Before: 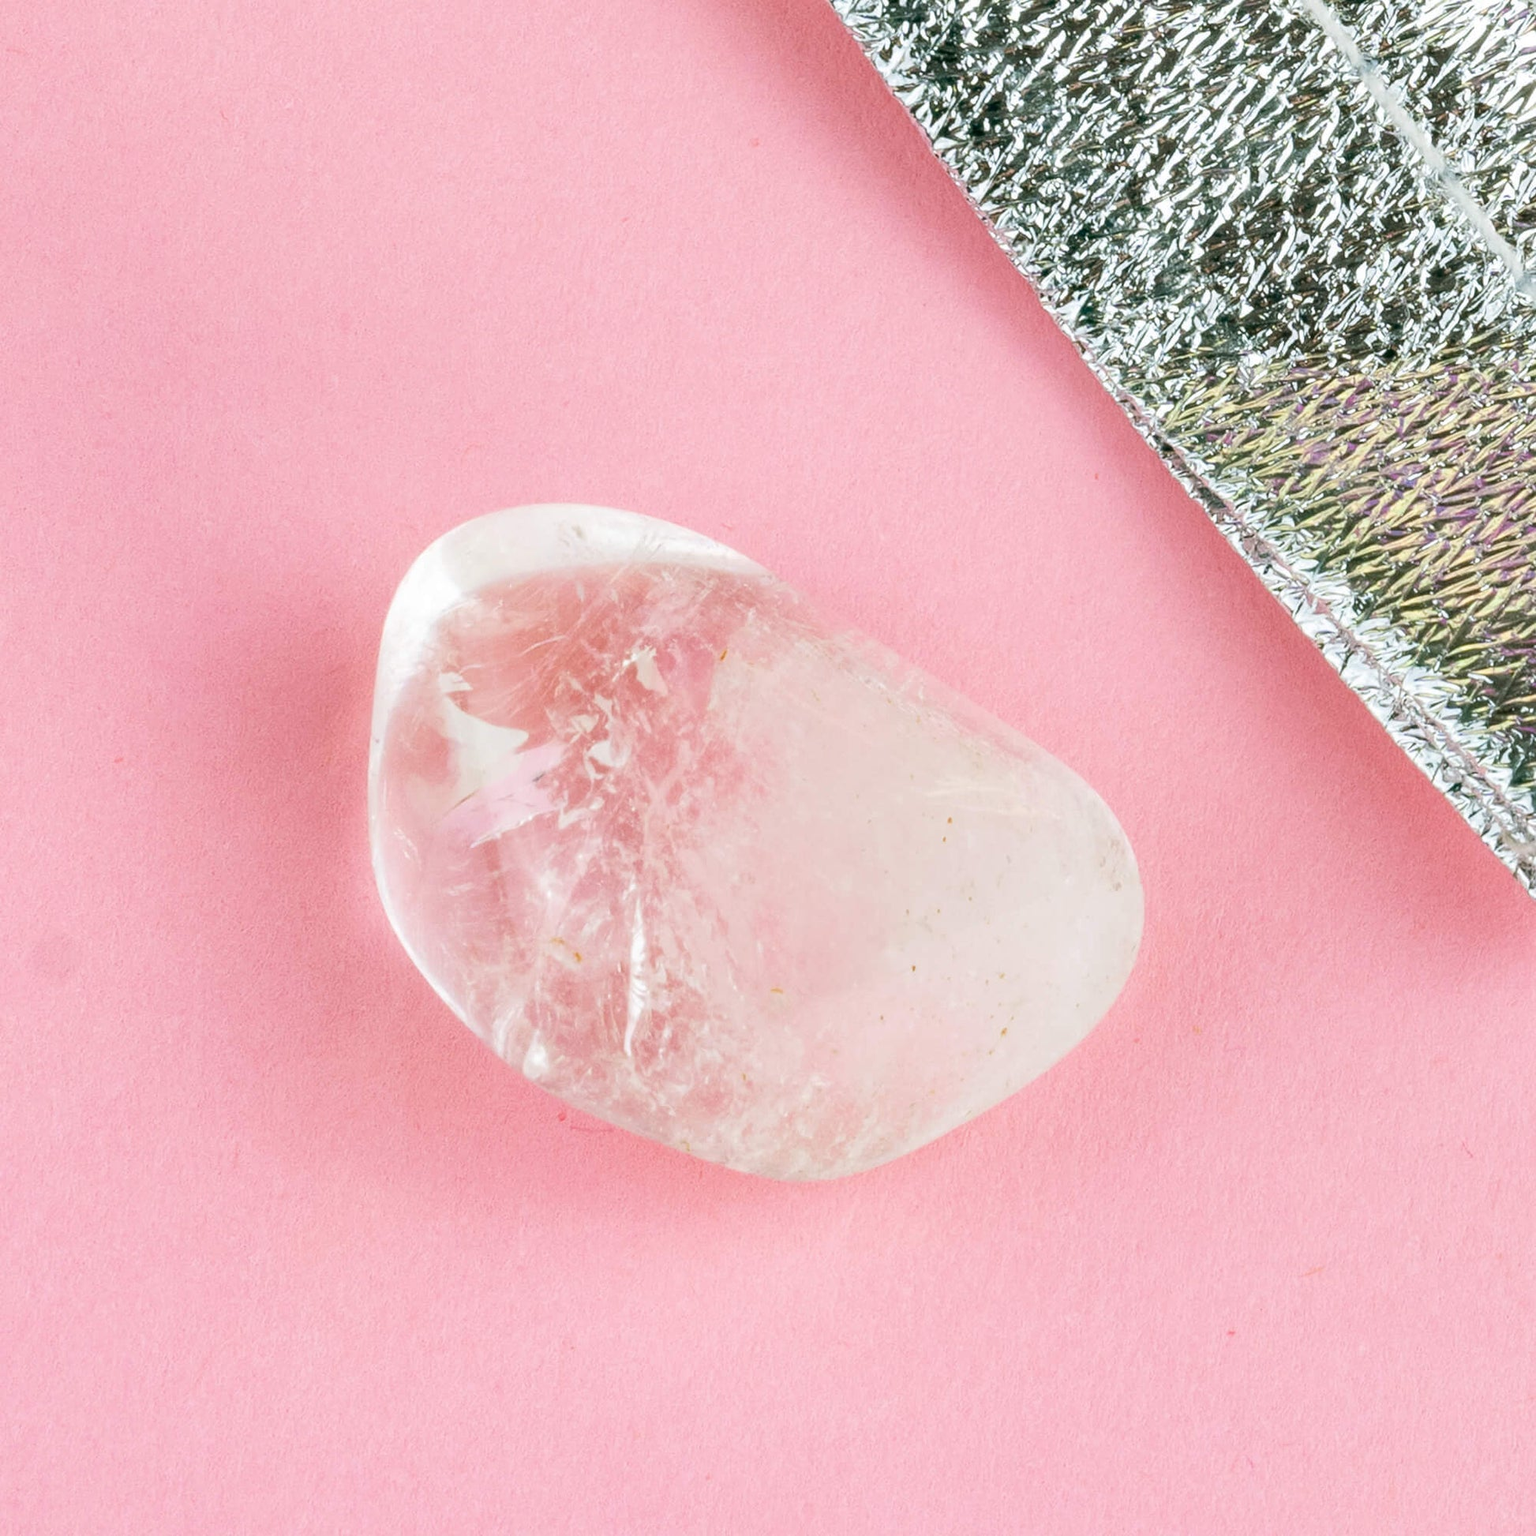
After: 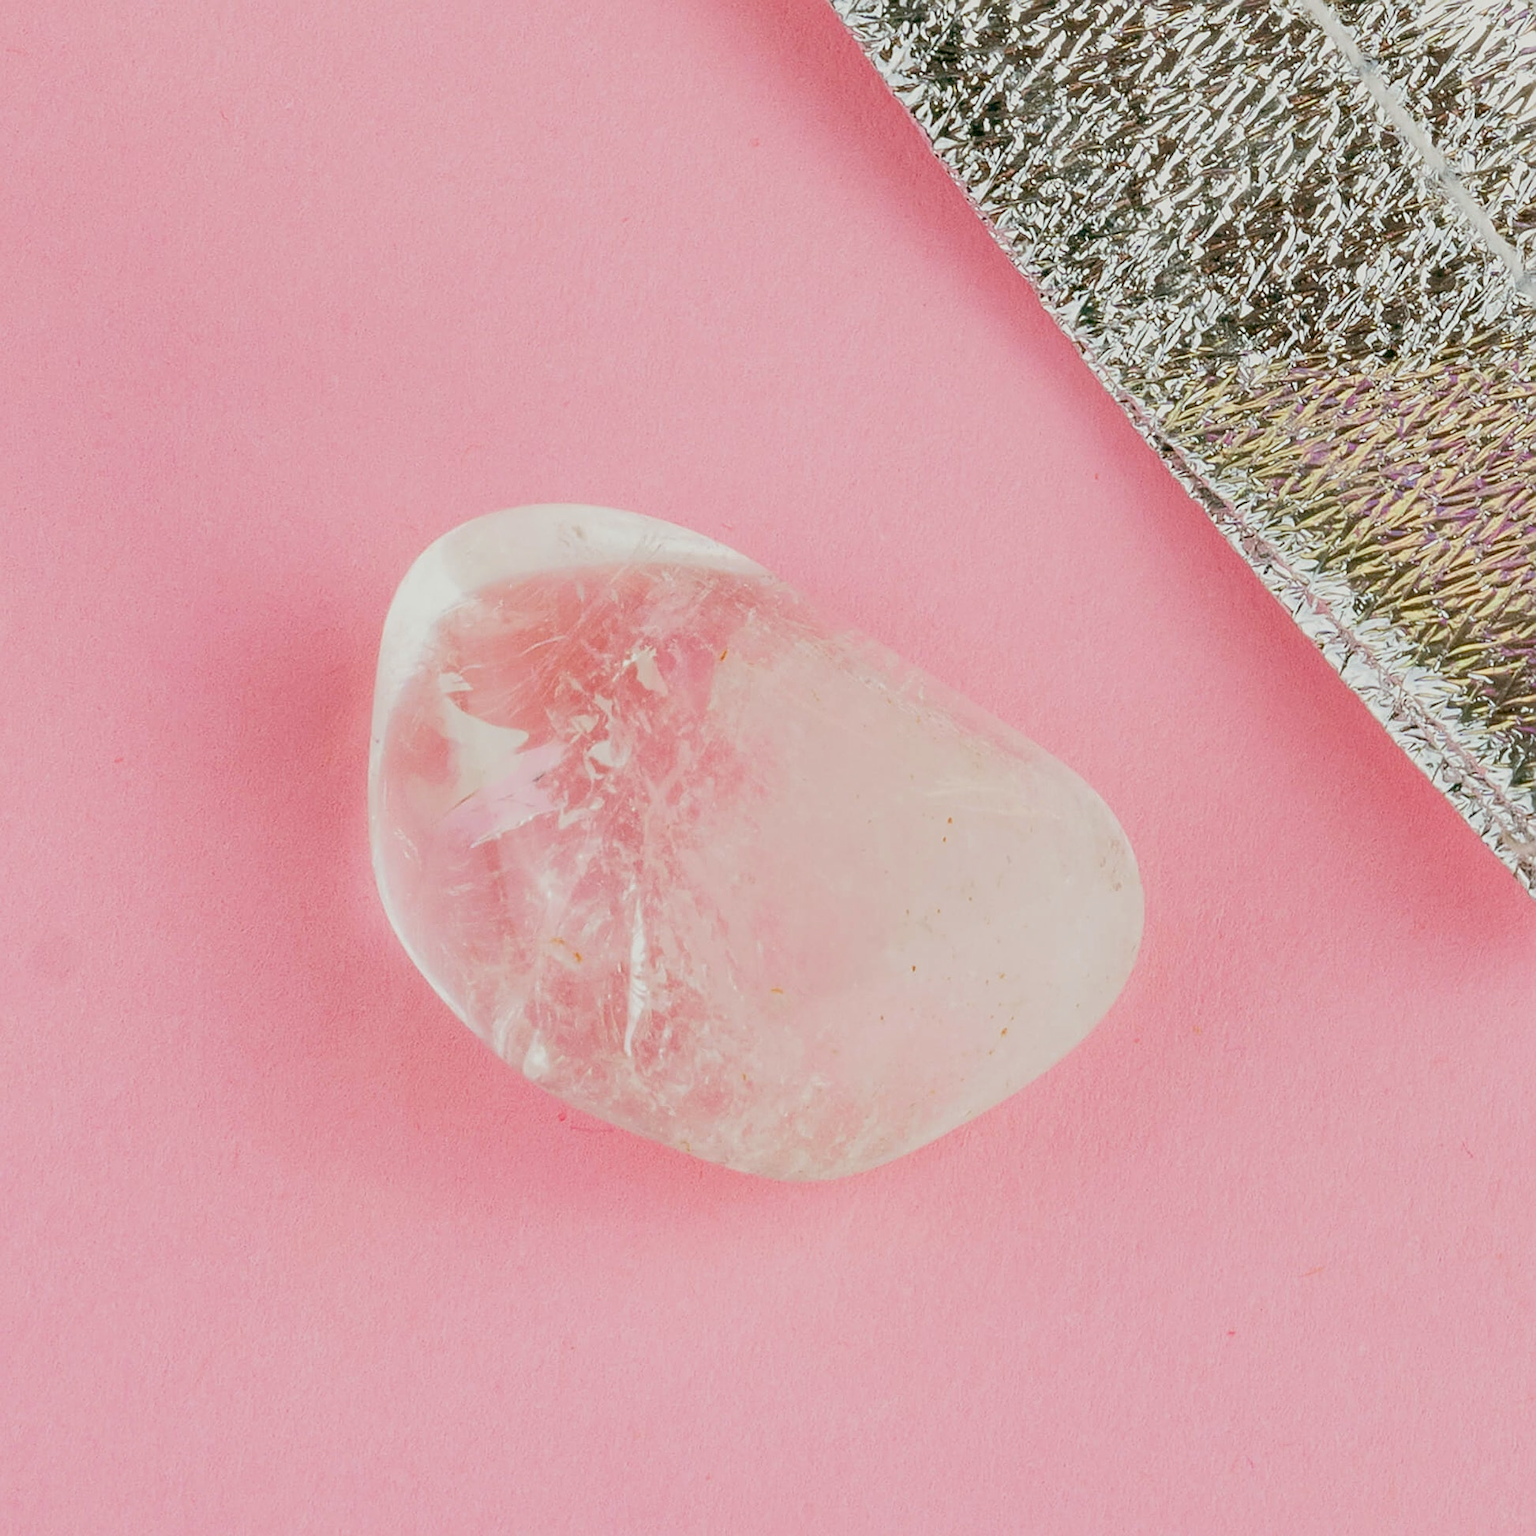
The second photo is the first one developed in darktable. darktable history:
color balance rgb: power › chroma 1.55%, power › hue 26.06°, linear chroma grading › shadows -1.665%, linear chroma grading › highlights -13.904%, linear chroma grading › global chroma -9.615%, linear chroma grading › mid-tones -10.003%, perceptual saturation grading › global saturation 25.902%, hue shift -4.2°, contrast -21.145%
sharpen: on, module defaults
exposure: black level correction 0.001, compensate highlight preservation false
